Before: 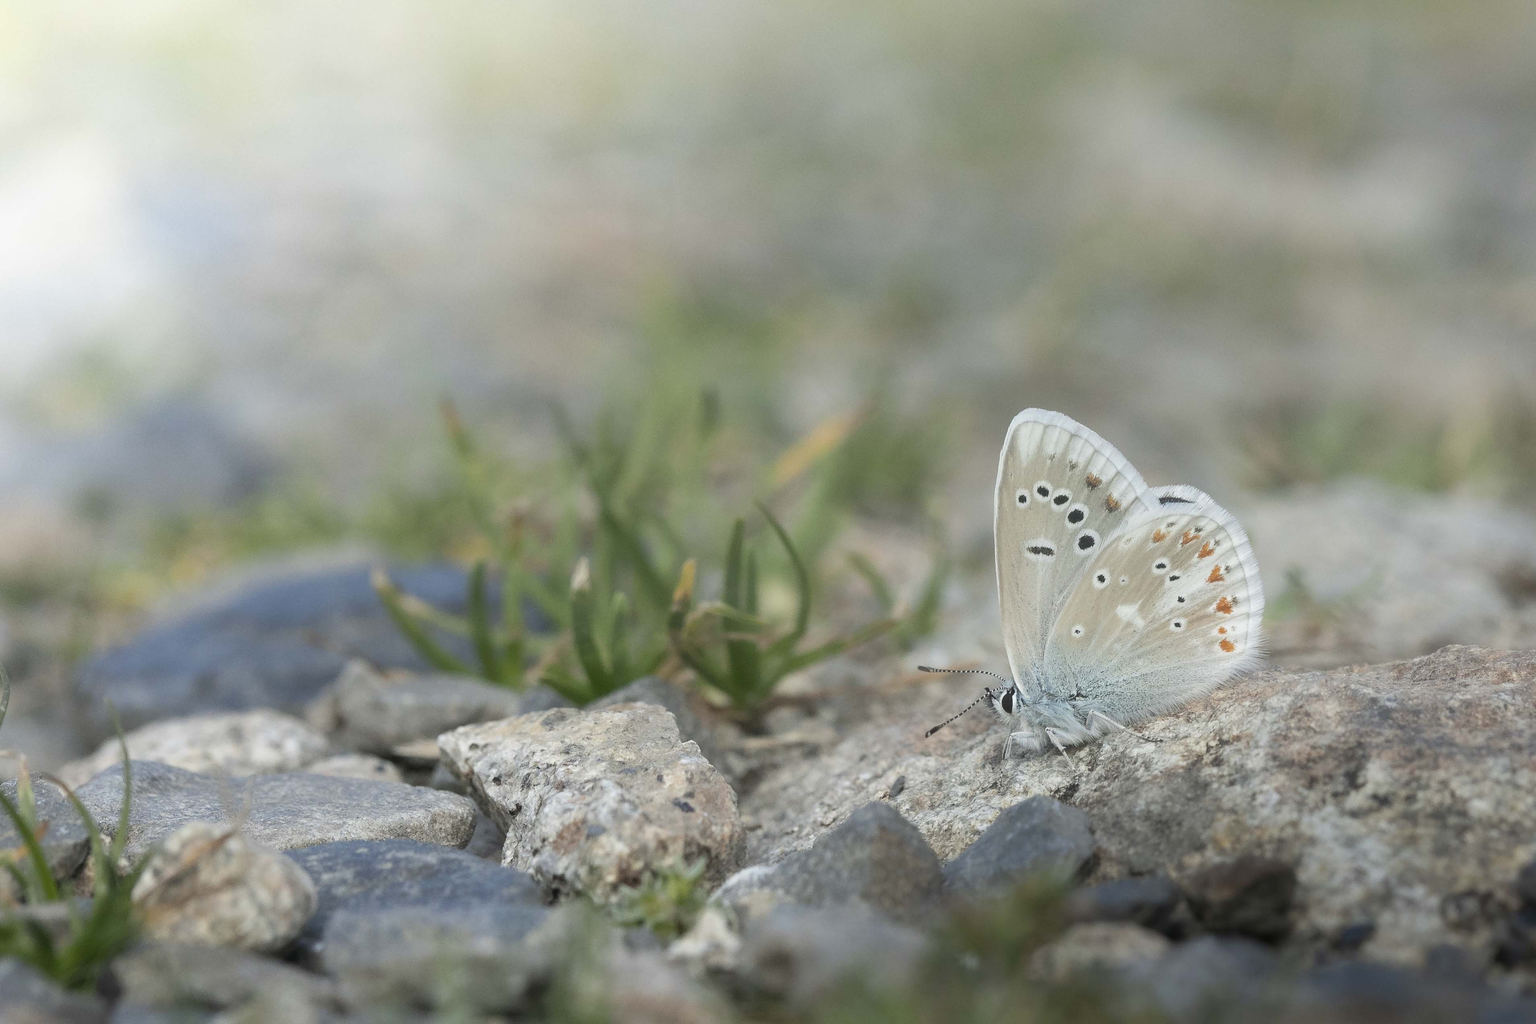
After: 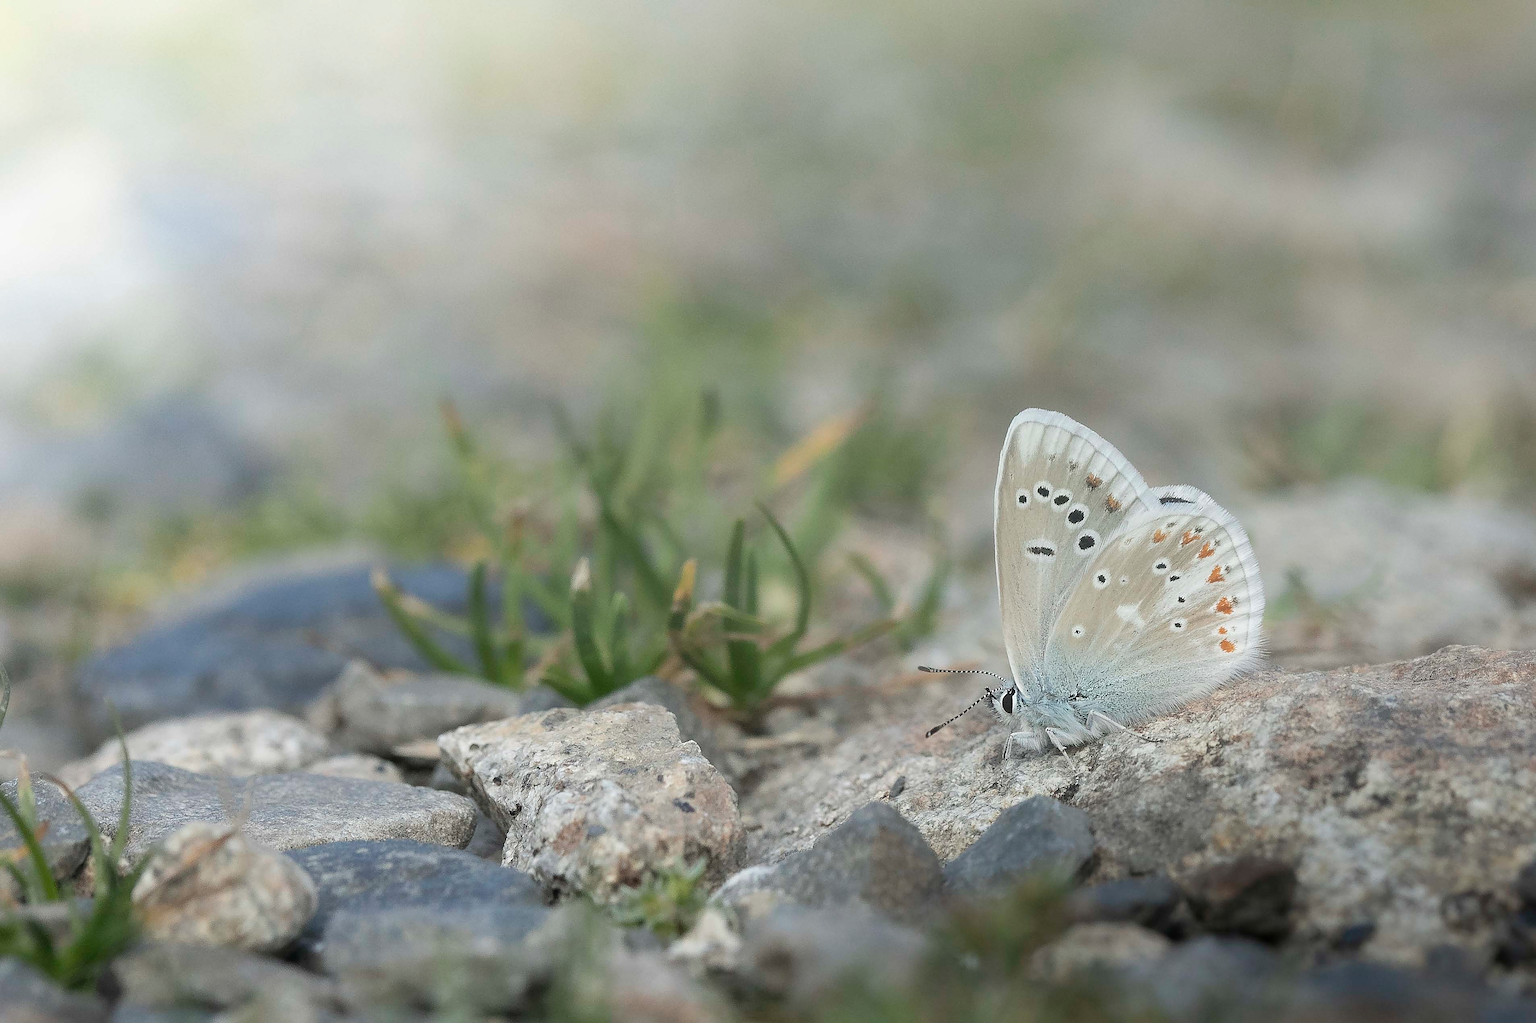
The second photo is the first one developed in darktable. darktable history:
sharpen: radius 1.373, amount 1.238, threshold 0.757
contrast brightness saturation: saturation -0.088
